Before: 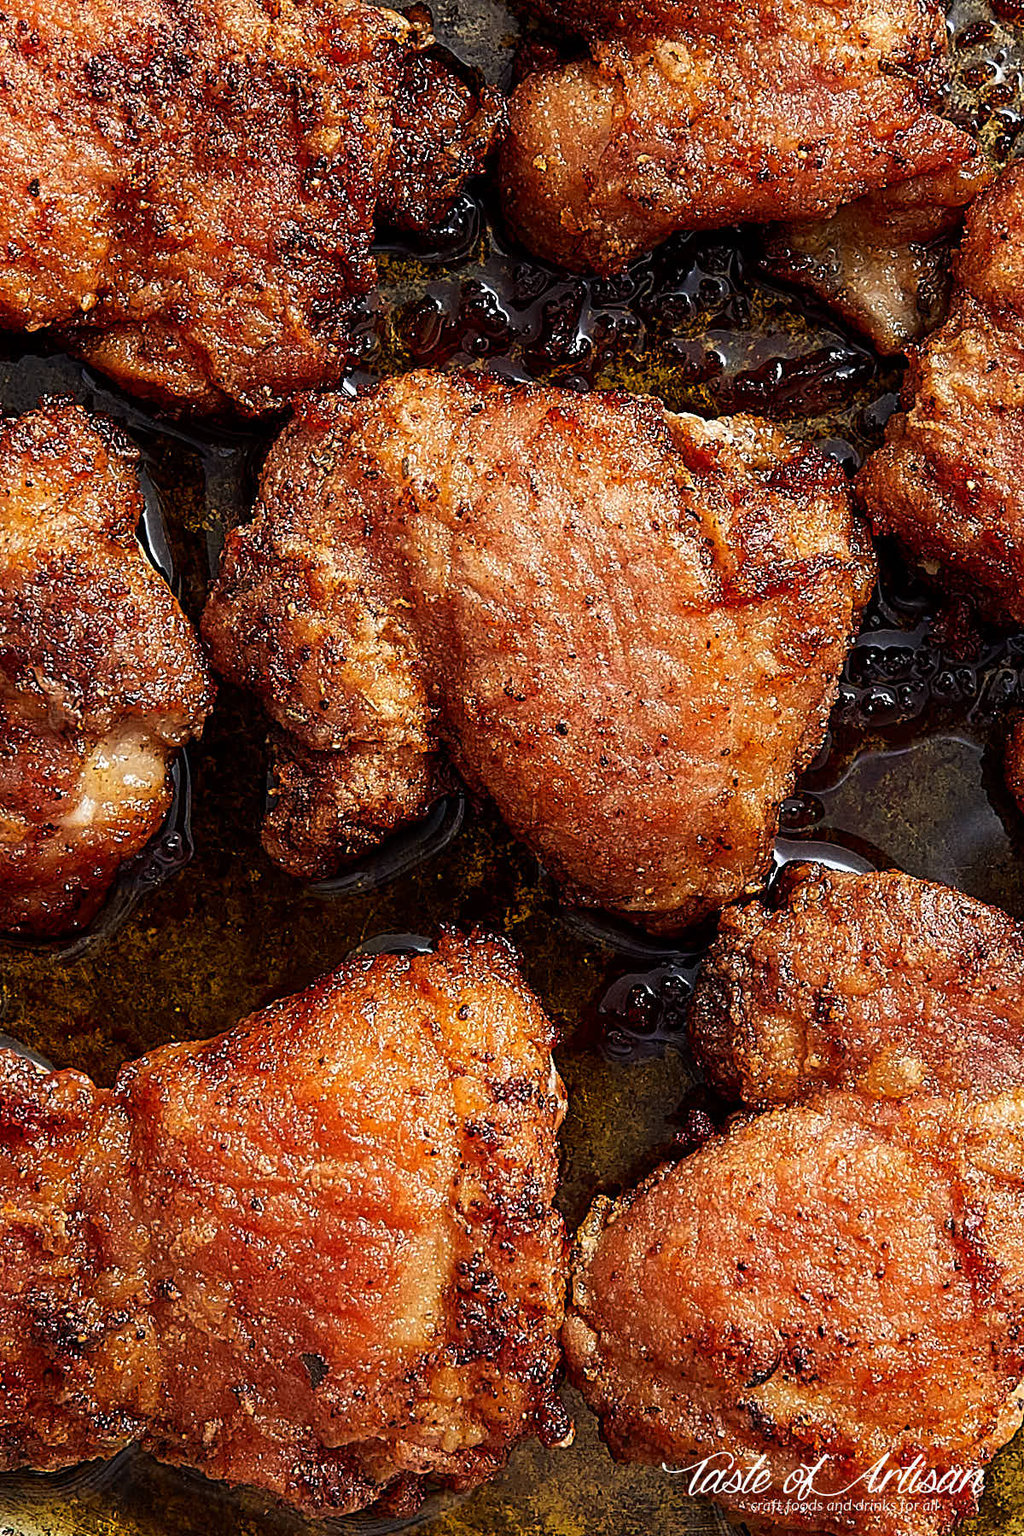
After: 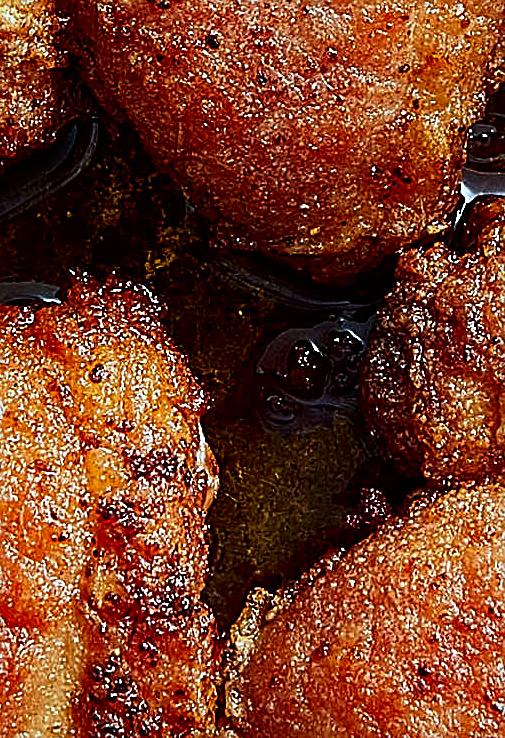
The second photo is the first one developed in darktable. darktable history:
crop: left 37.221%, top 45.169%, right 20.63%, bottom 13.777%
sharpen: on, module defaults
contrast brightness saturation: contrast 0.07, brightness -0.14, saturation 0.11
color correction: highlights a* -10.04, highlights b* -10.37
